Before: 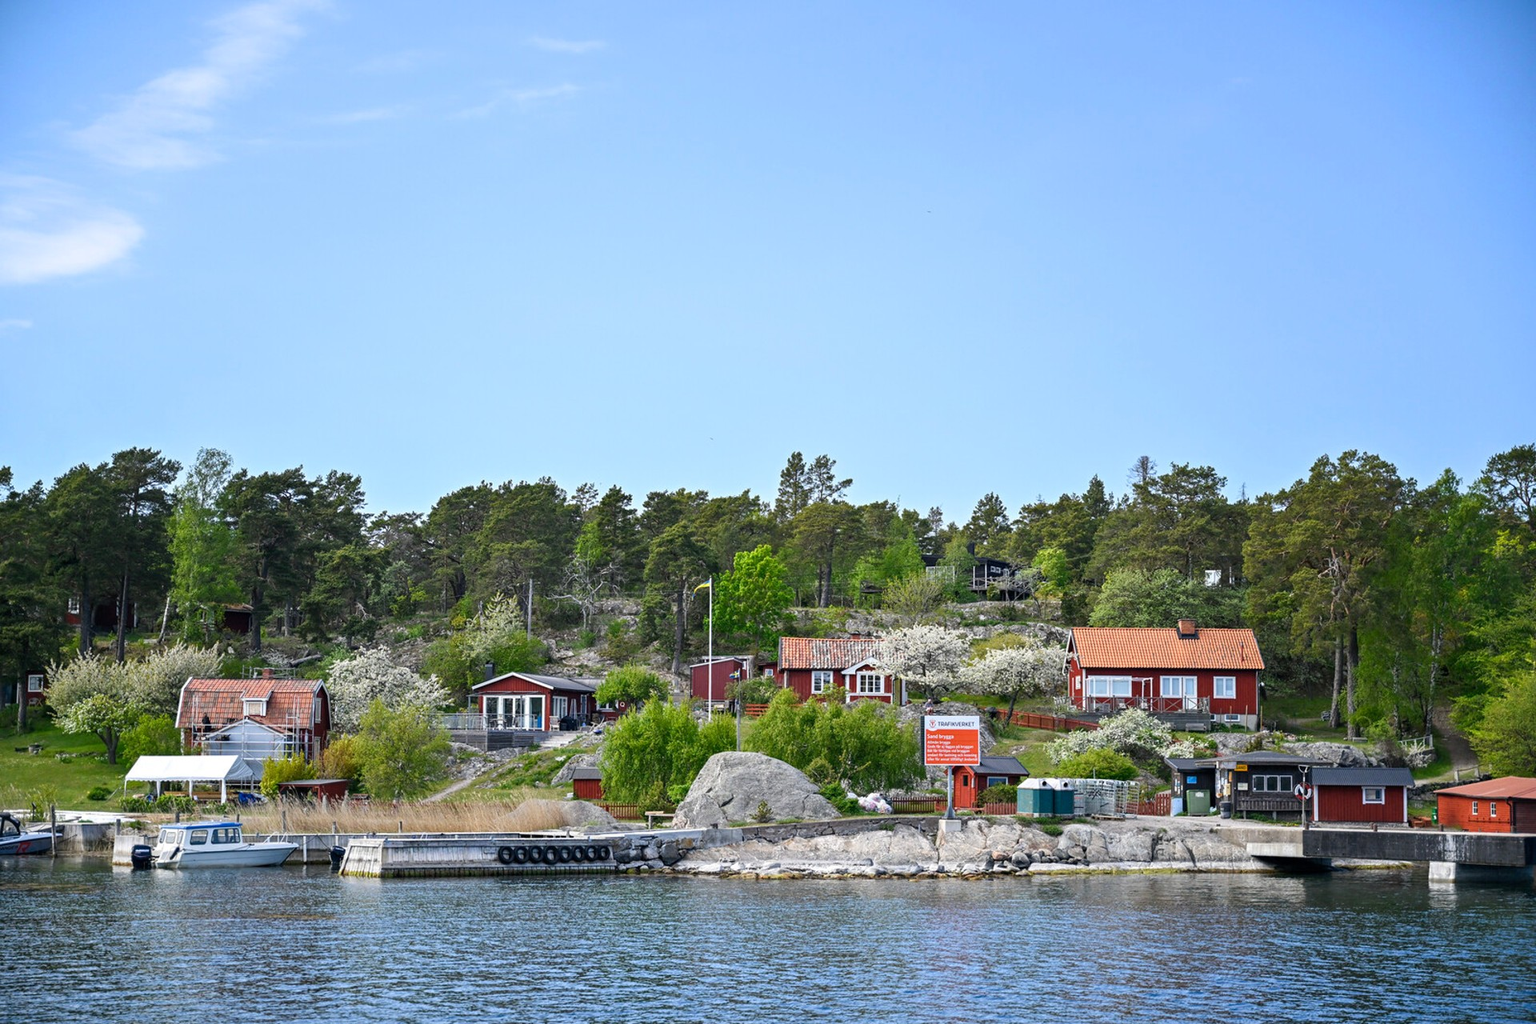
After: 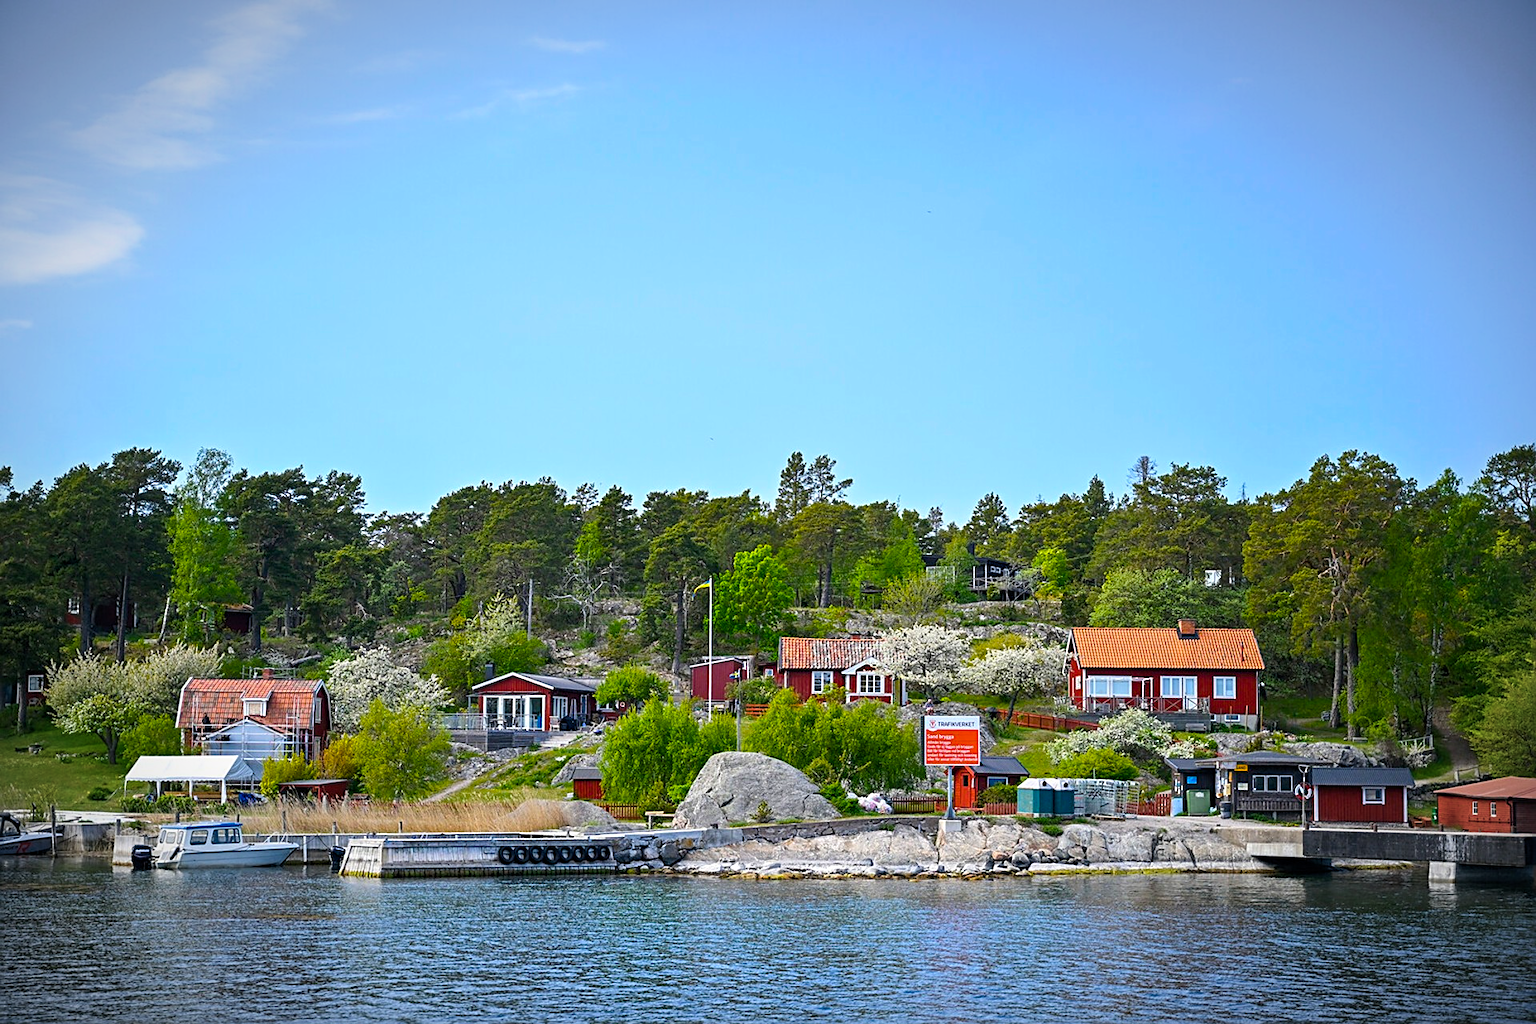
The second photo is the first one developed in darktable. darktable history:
vignetting: automatic ratio true
color balance rgb: perceptual saturation grading › global saturation 30%, global vibrance 30%
sharpen: on, module defaults
